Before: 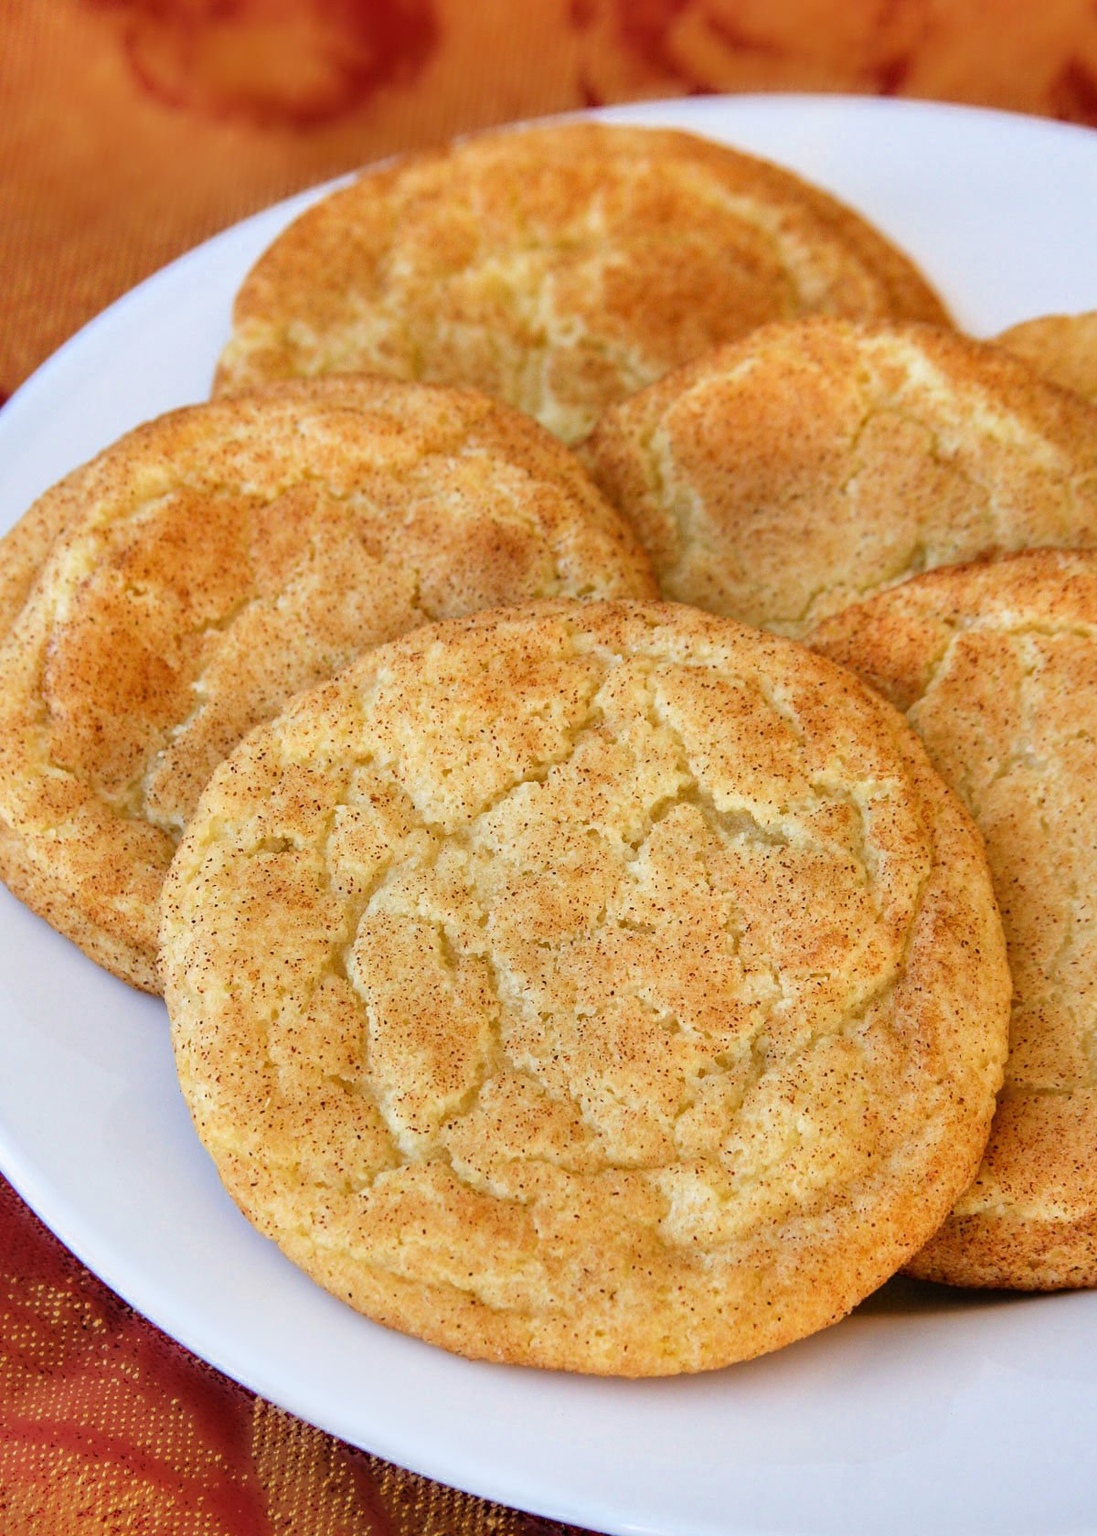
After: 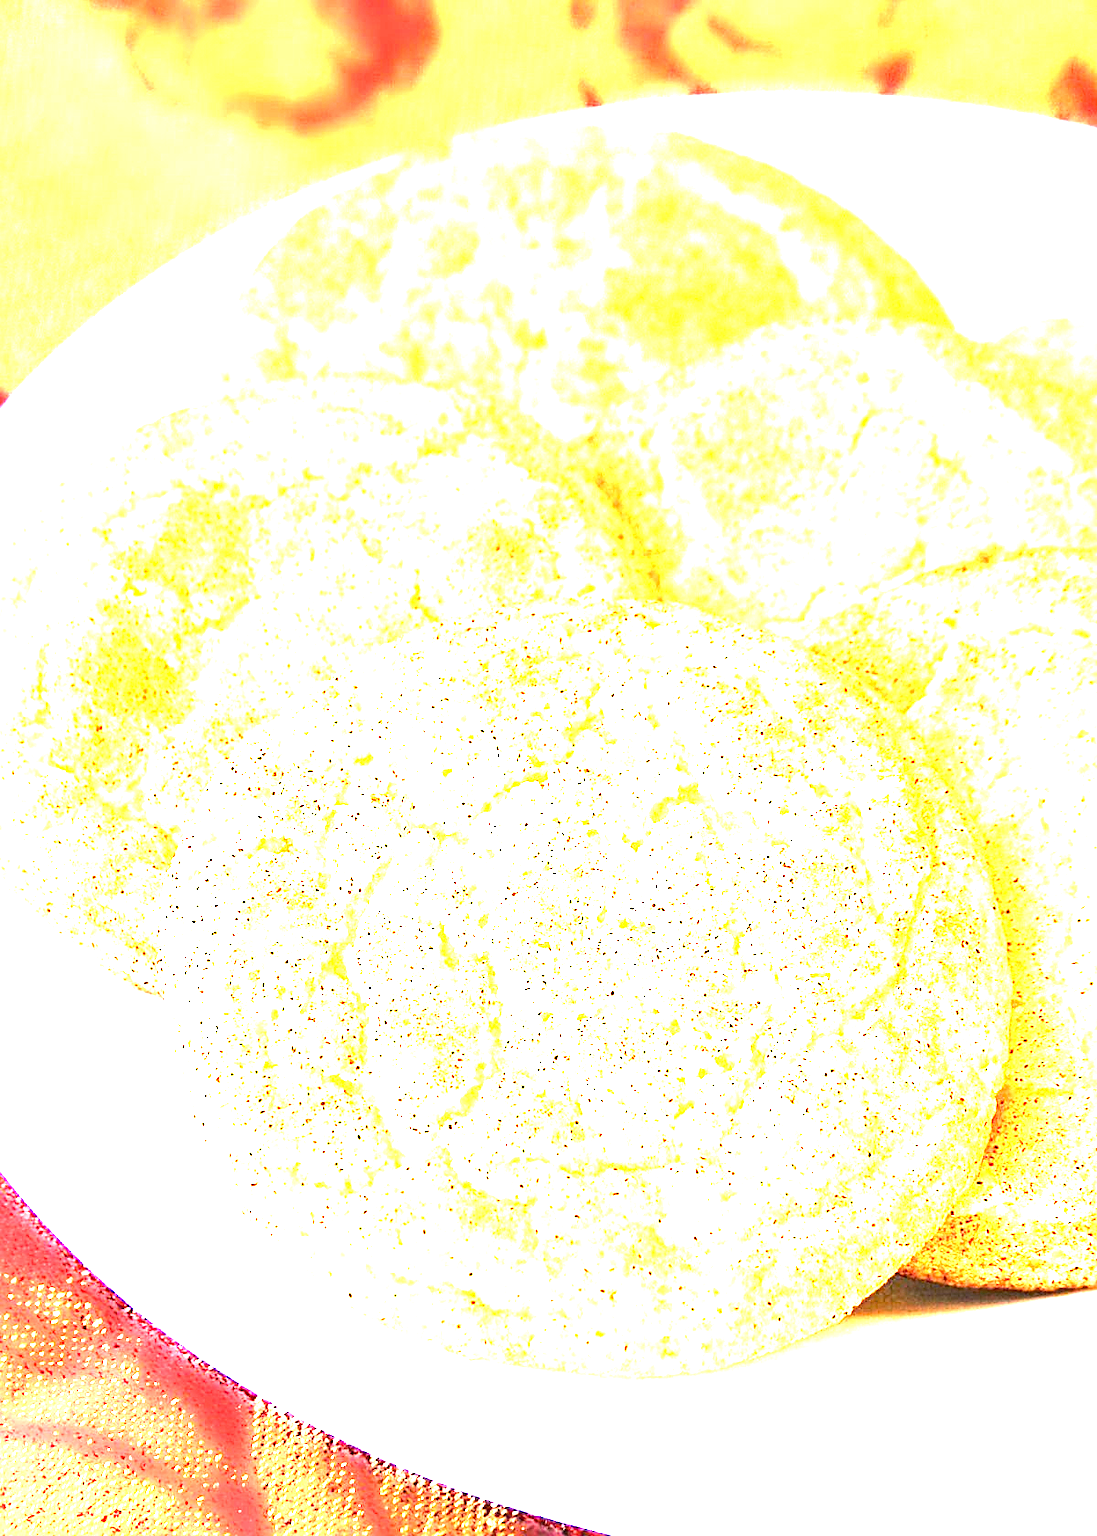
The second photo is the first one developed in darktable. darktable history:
sharpen: on, module defaults
exposure: black level correction 0, exposure 4 EV, compensate exposure bias true, compensate highlight preservation false
